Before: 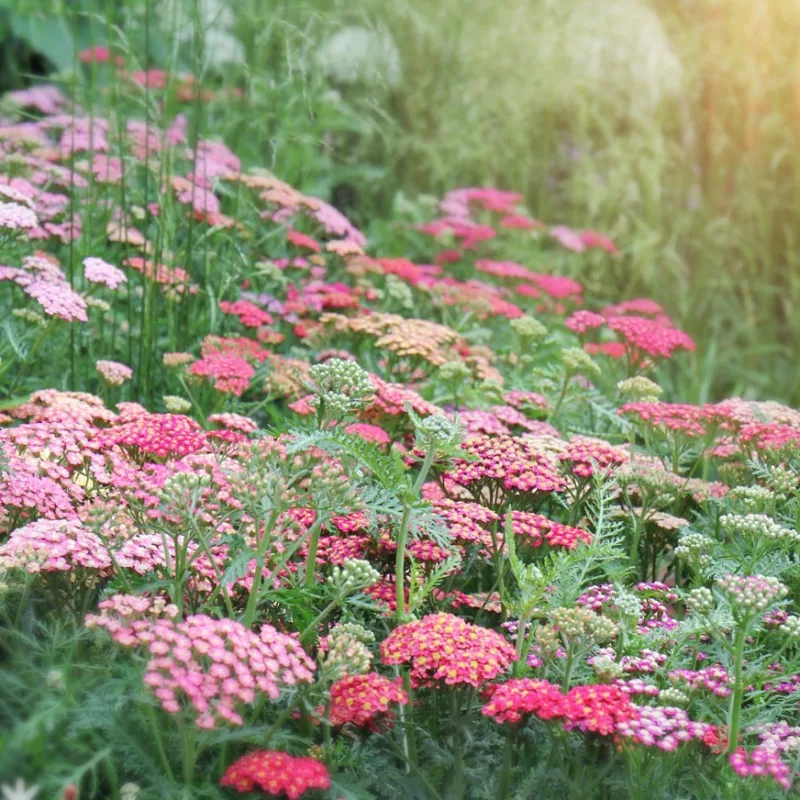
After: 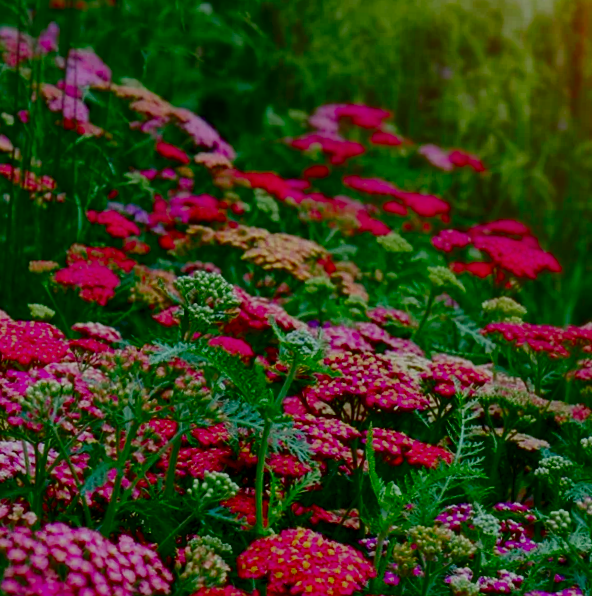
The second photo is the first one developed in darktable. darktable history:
contrast brightness saturation: brightness -1, saturation 1
white balance: red 0.978, blue 0.999
color balance rgb: perceptual saturation grading › global saturation 20%, perceptual saturation grading › highlights -25%, perceptual saturation grading › shadows 50%
crop: left 16.768%, top 8.653%, right 8.362%, bottom 12.485%
filmic rgb: black relative exposure -5 EV, hardness 2.88, contrast 1.3, highlights saturation mix -10%
rotate and perspective: rotation 1.57°, crop left 0.018, crop right 0.982, crop top 0.039, crop bottom 0.961
